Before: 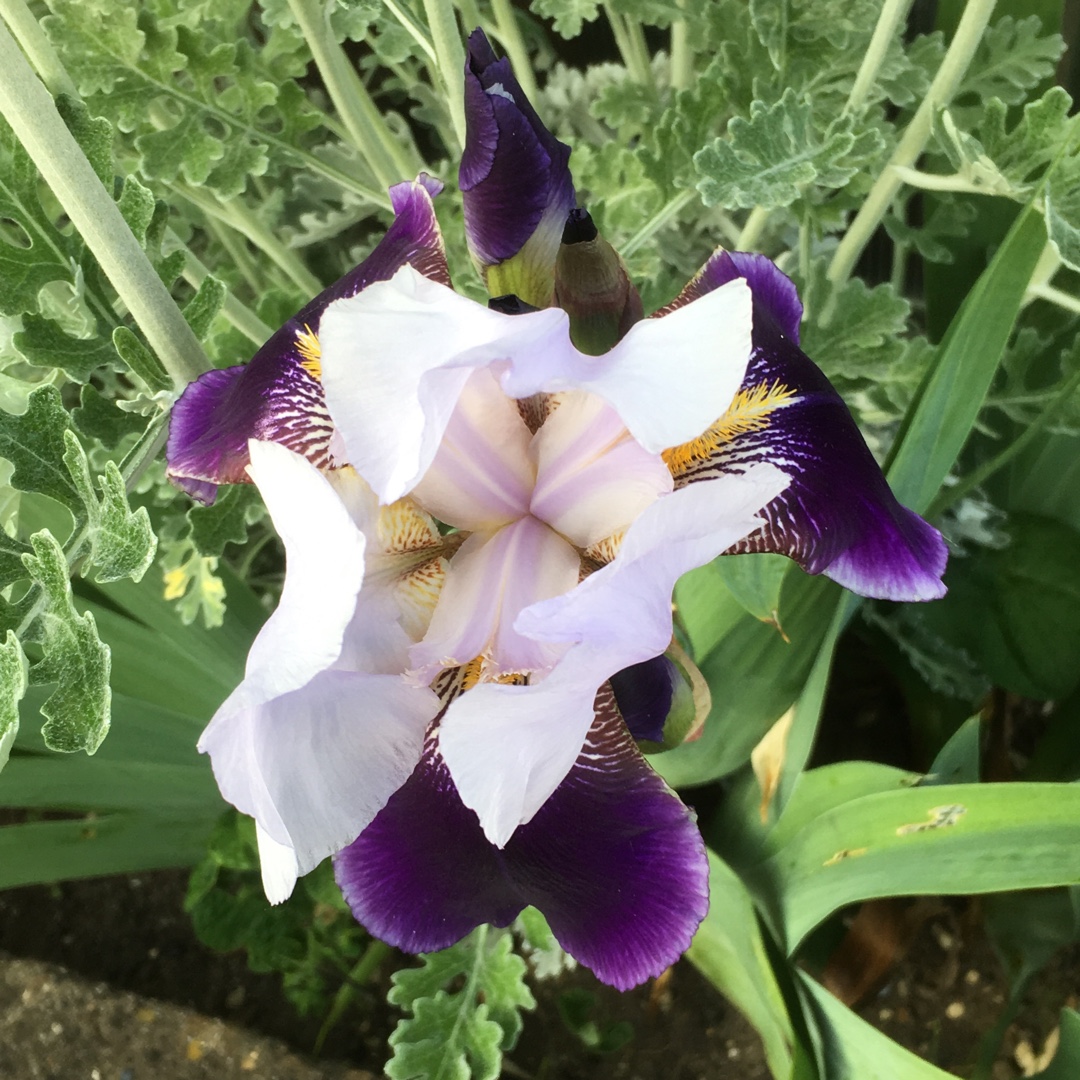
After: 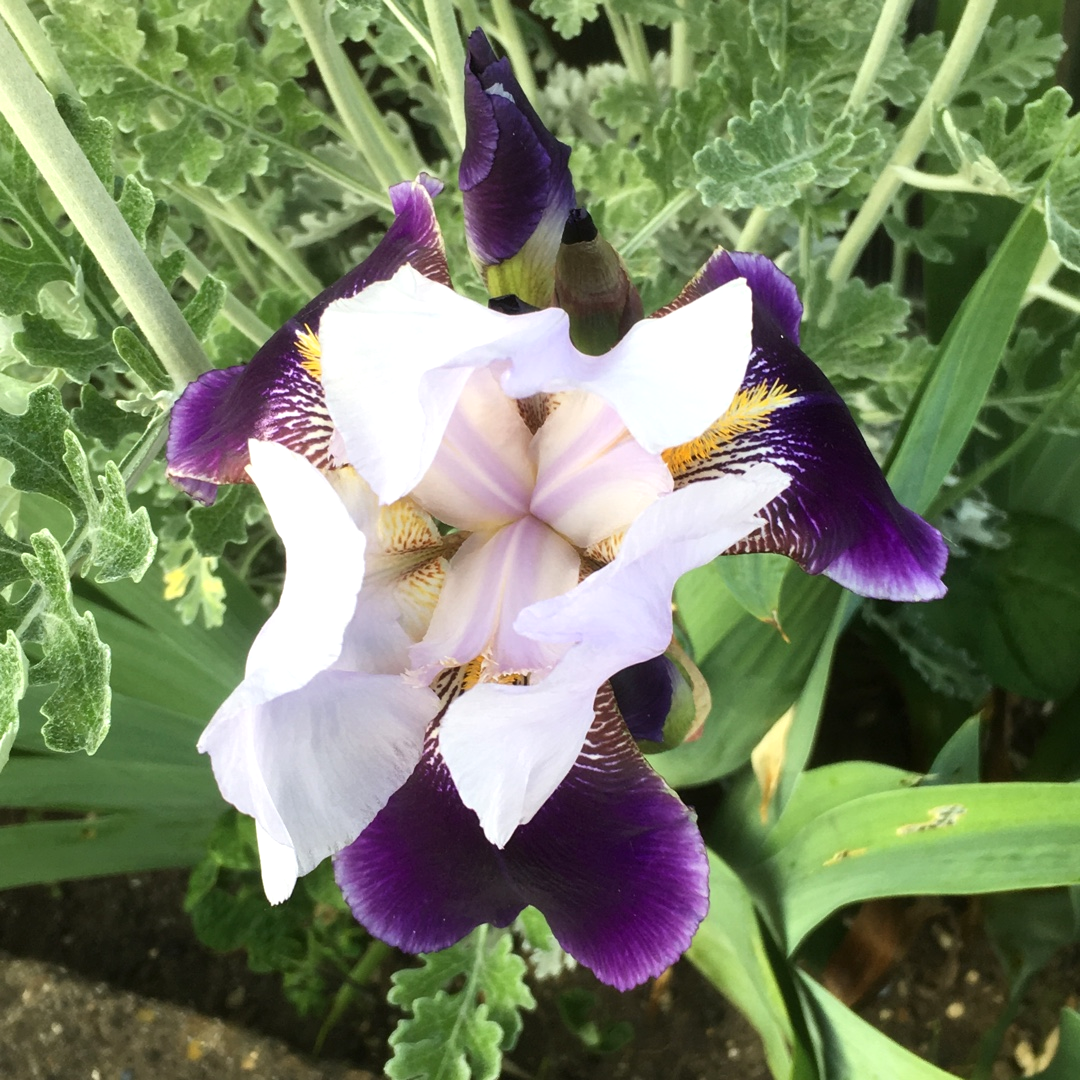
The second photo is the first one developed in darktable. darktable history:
exposure: exposure 0.216 EV, compensate highlight preservation false
